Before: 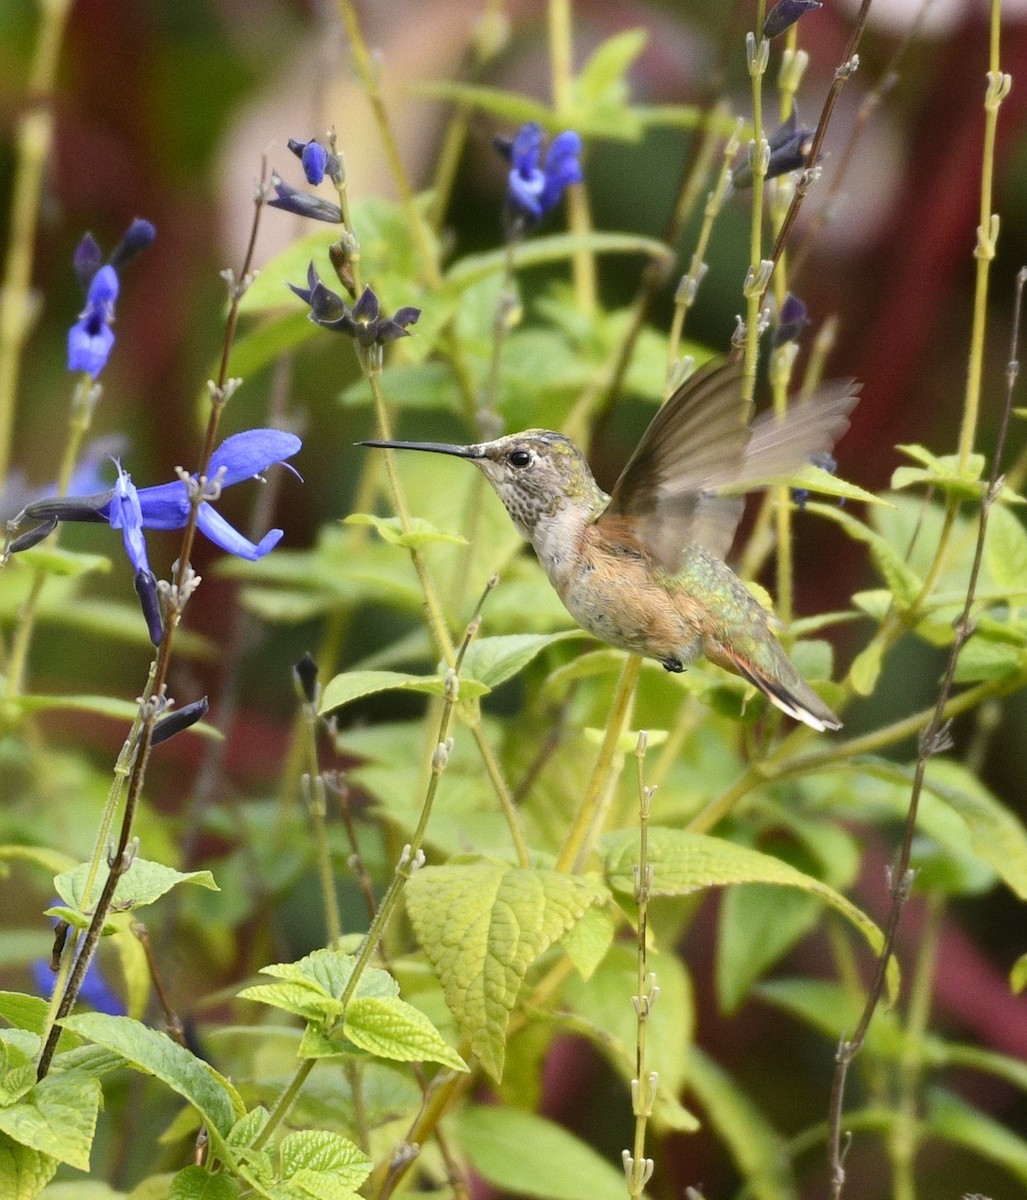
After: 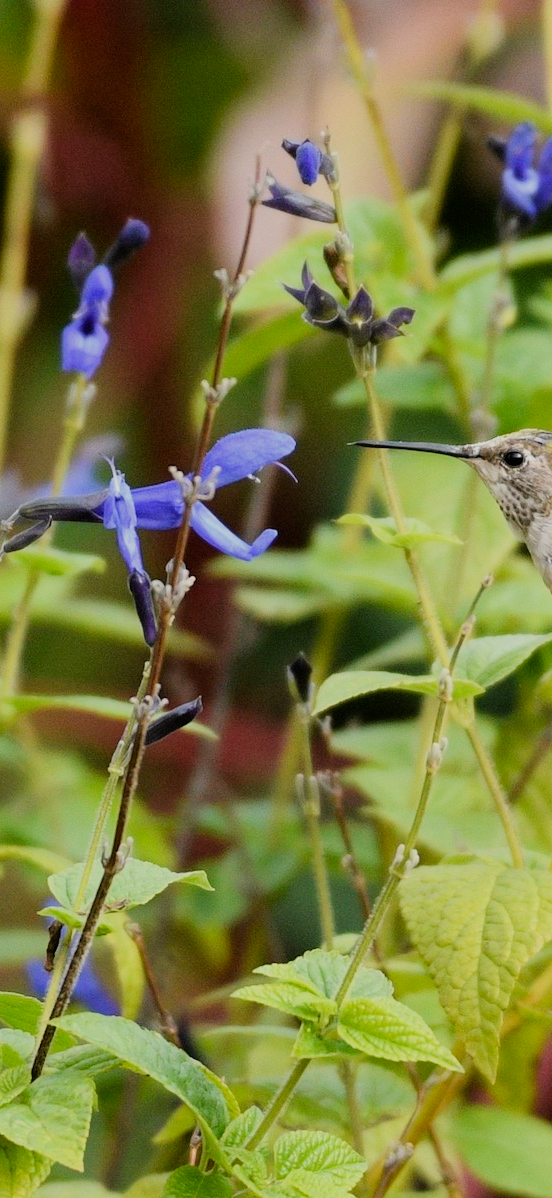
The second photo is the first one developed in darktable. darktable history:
crop: left 0.587%, right 45.588%, bottom 0.086%
filmic rgb: black relative exposure -7.65 EV, white relative exposure 4.56 EV, hardness 3.61, contrast 1.05
